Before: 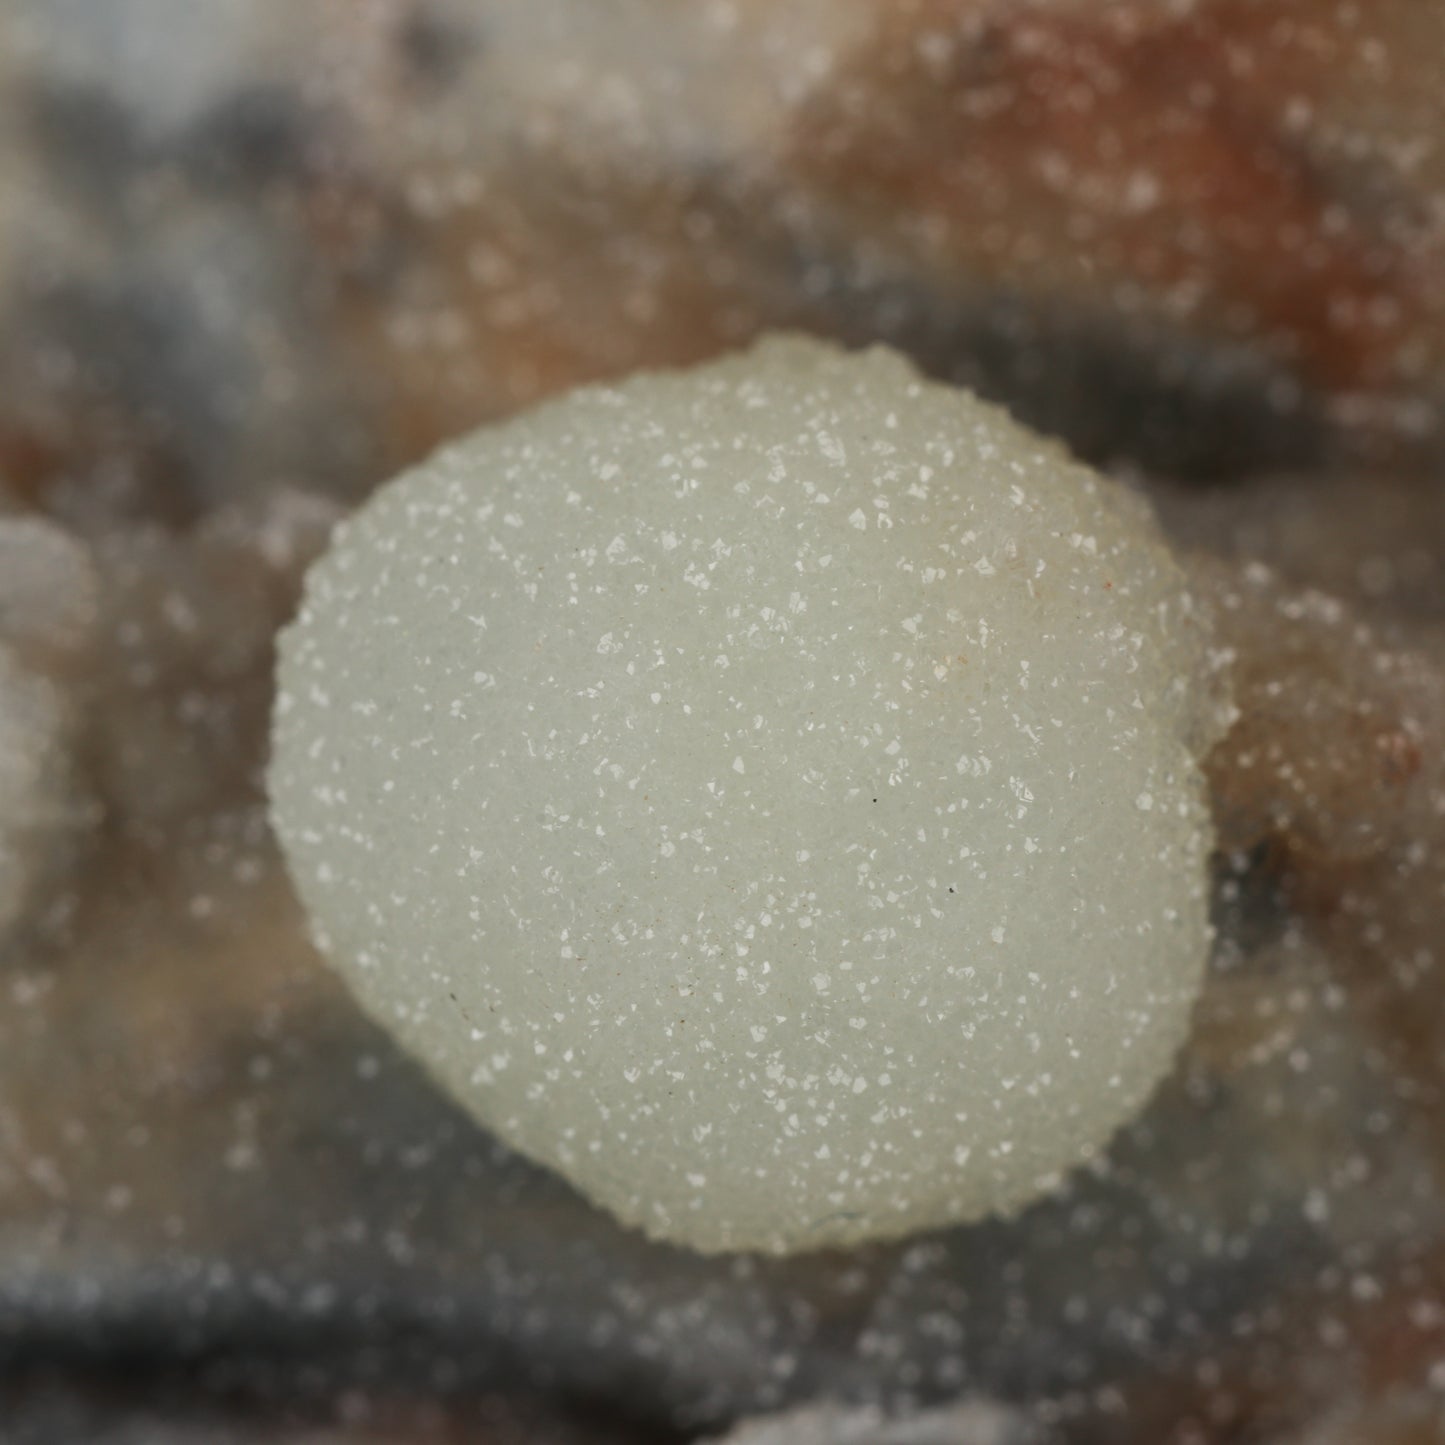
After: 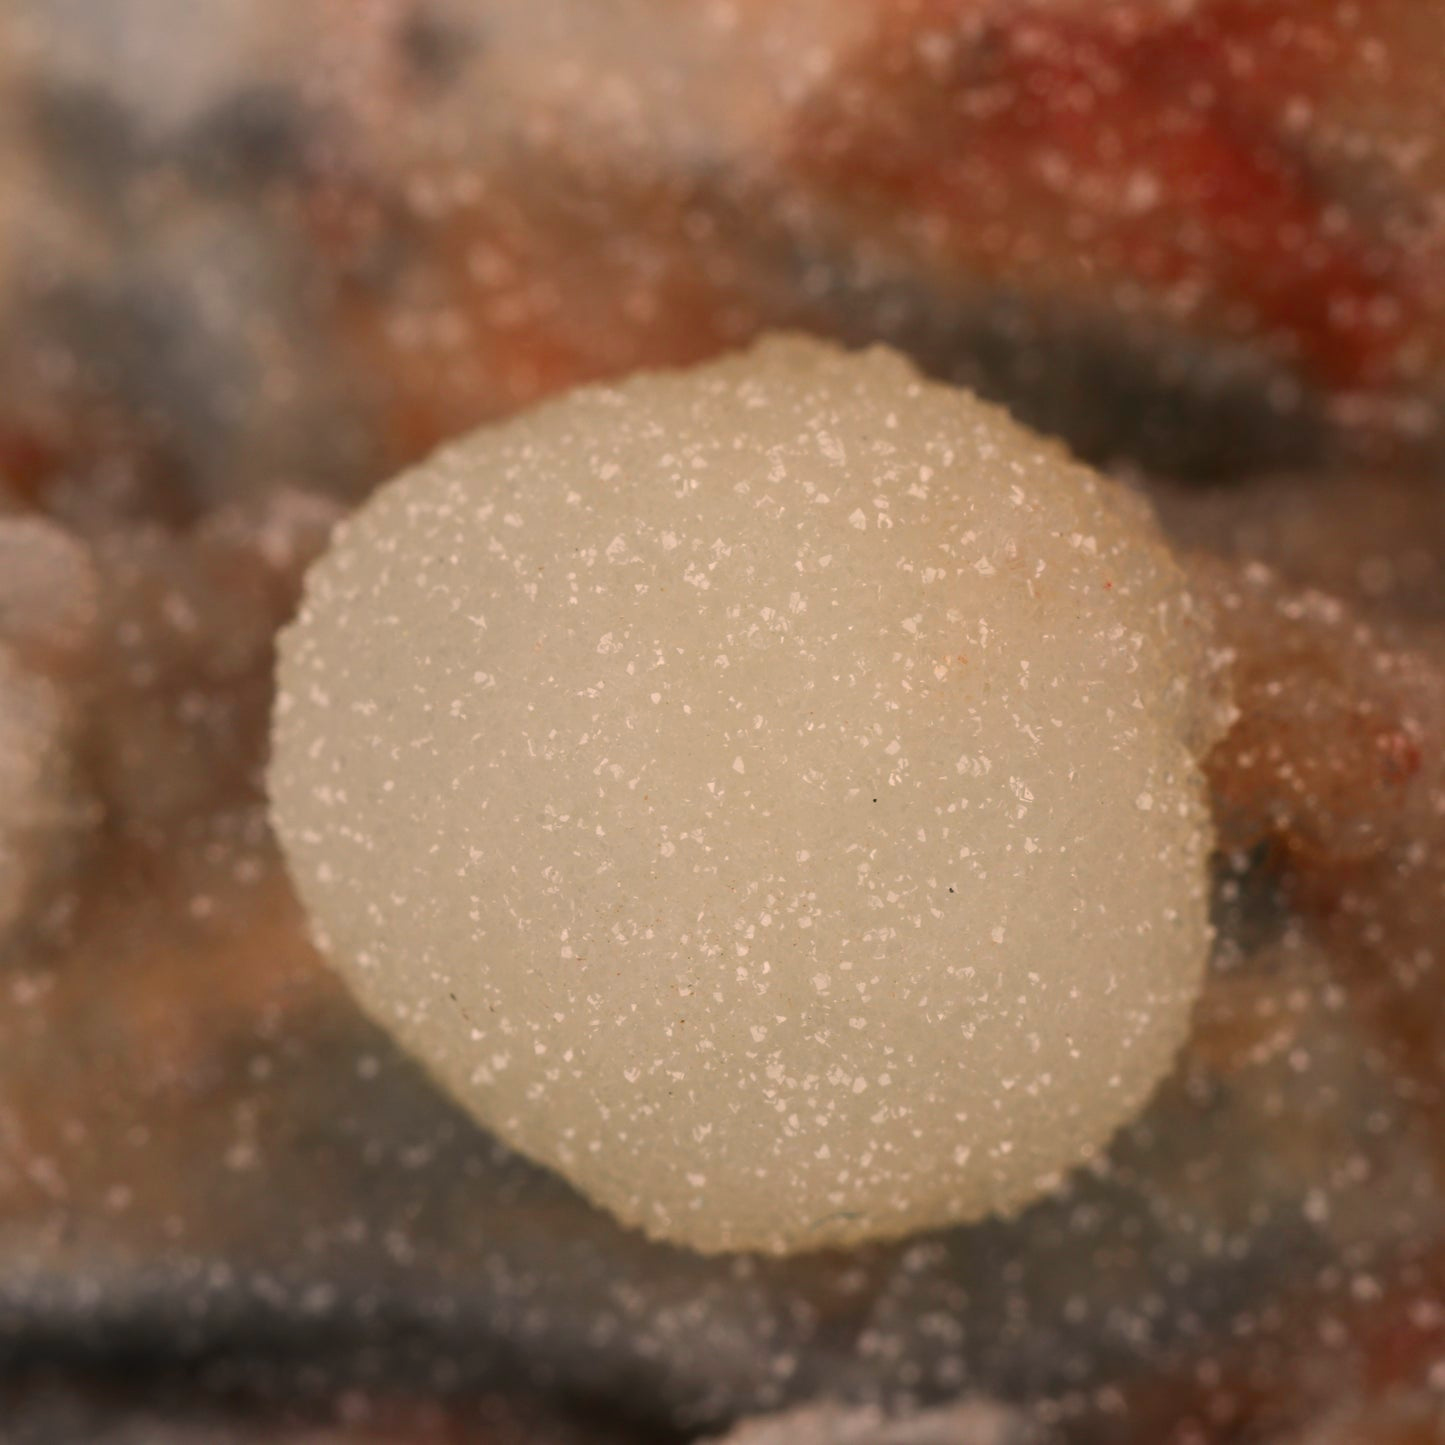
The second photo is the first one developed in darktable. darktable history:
color balance rgb: linear chroma grading › shadows -8%, linear chroma grading › global chroma 10%, perceptual saturation grading › global saturation 2%, perceptual saturation grading › highlights -2%, perceptual saturation grading › mid-tones 4%, perceptual saturation grading › shadows 8%, perceptual brilliance grading › global brilliance 2%, perceptual brilliance grading › highlights -4%, global vibrance 16%, saturation formula JzAzBz (2021)
white balance: red 1.127, blue 0.943
color zones: curves: ch1 [(0.239, 0.552) (0.75, 0.5)]; ch2 [(0.25, 0.462) (0.749, 0.457)], mix 25.94%
